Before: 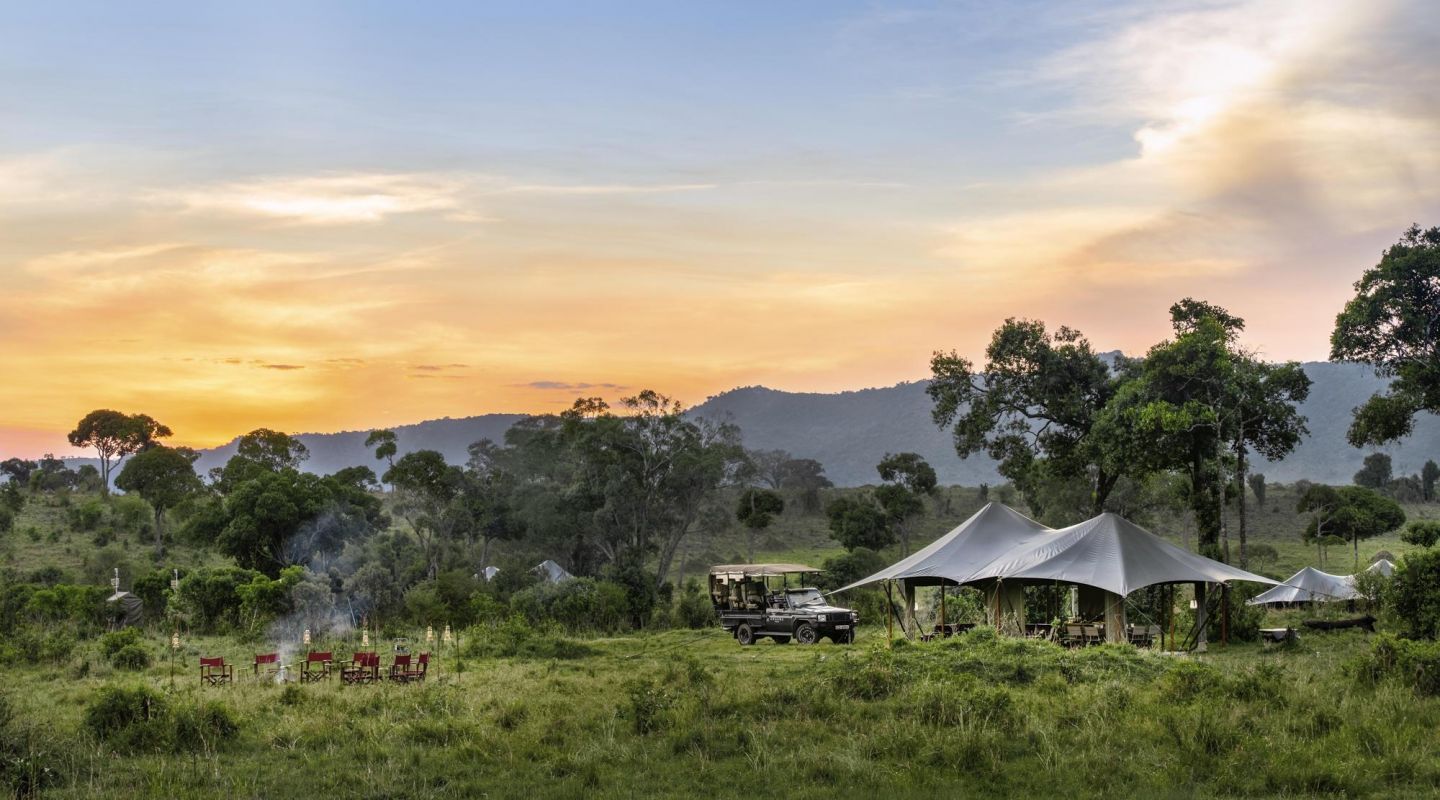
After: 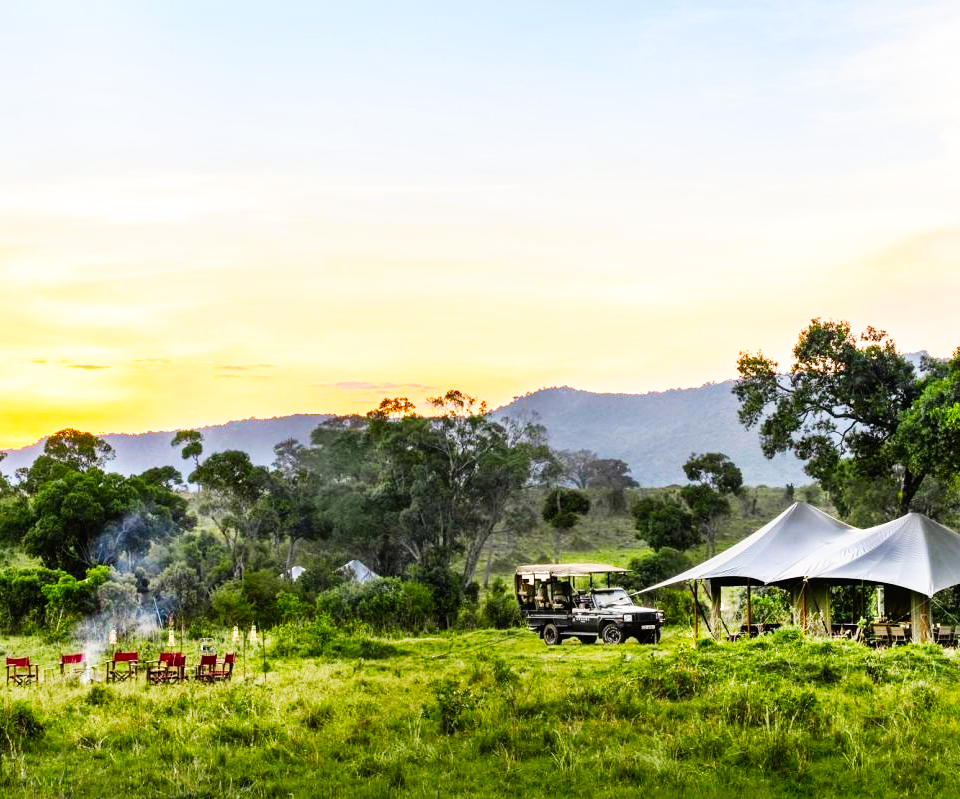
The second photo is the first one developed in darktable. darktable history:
crop and rotate: left 13.537%, right 19.796%
color correction: saturation 1.32
base curve: curves: ch0 [(0, 0) (0.007, 0.004) (0.027, 0.03) (0.046, 0.07) (0.207, 0.54) (0.442, 0.872) (0.673, 0.972) (1, 1)], preserve colors none
